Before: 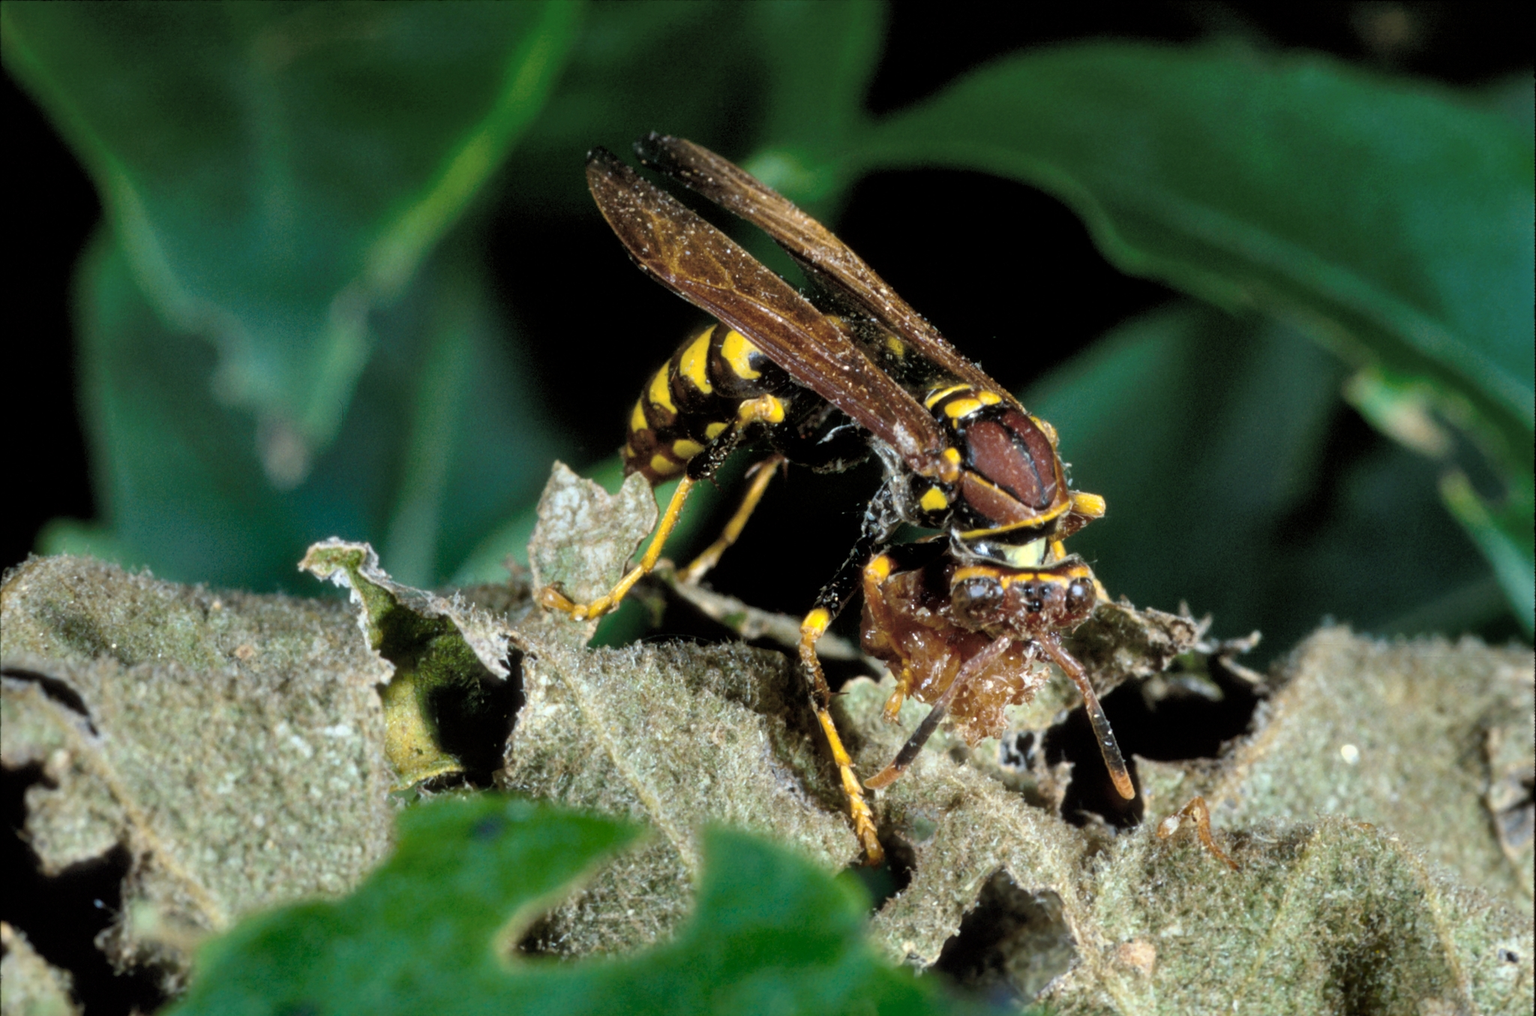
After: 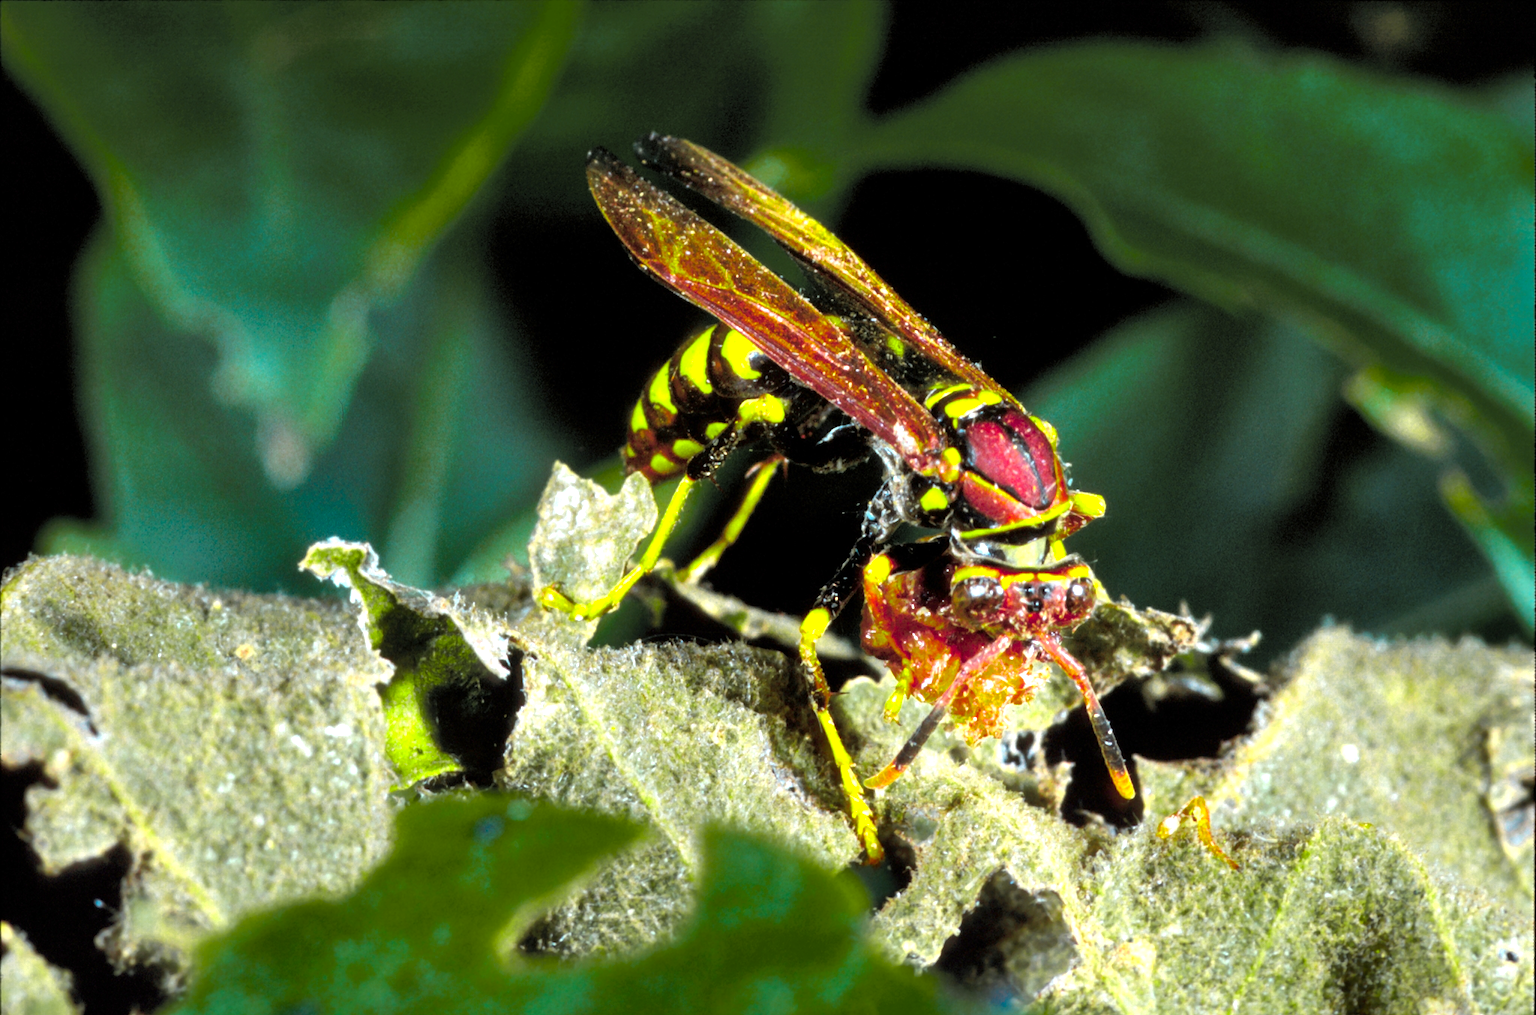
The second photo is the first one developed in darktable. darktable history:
color balance rgb: highlights gain › luminance 14.786%, perceptual saturation grading › global saturation 59.97%, perceptual saturation grading › highlights 20.858%, perceptual saturation grading › shadows -49.57%, global vibrance 14.332%
color zones: curves: ch0 [(0, 0.533) (0.126, 0.533) (0.234, 0.533) (0.368, 0.357) (0.5, 0.5) (0.625, 0.5) (0.74, 0.637) (0.875, 0.5)]; ch1 [(0.004, 0.708) (0.129, 0.662) (0.25, 0.5) (0.375, 0.331) (0.496, 0.396) (0.625, 0.649) (0.739, 0.26) (0.875, 0.5) (1, 0.478)]; ch2 [(0, 0.409) (0.132, 0.403) (0.236, 0.558) (0.379, 0.448) (0.5, 0.5) (0.625, 0.5) (0.691, 0.39) (0.875, 0.5)]
exposure: exposure 0.77 EV, compensate highlight preservation false
